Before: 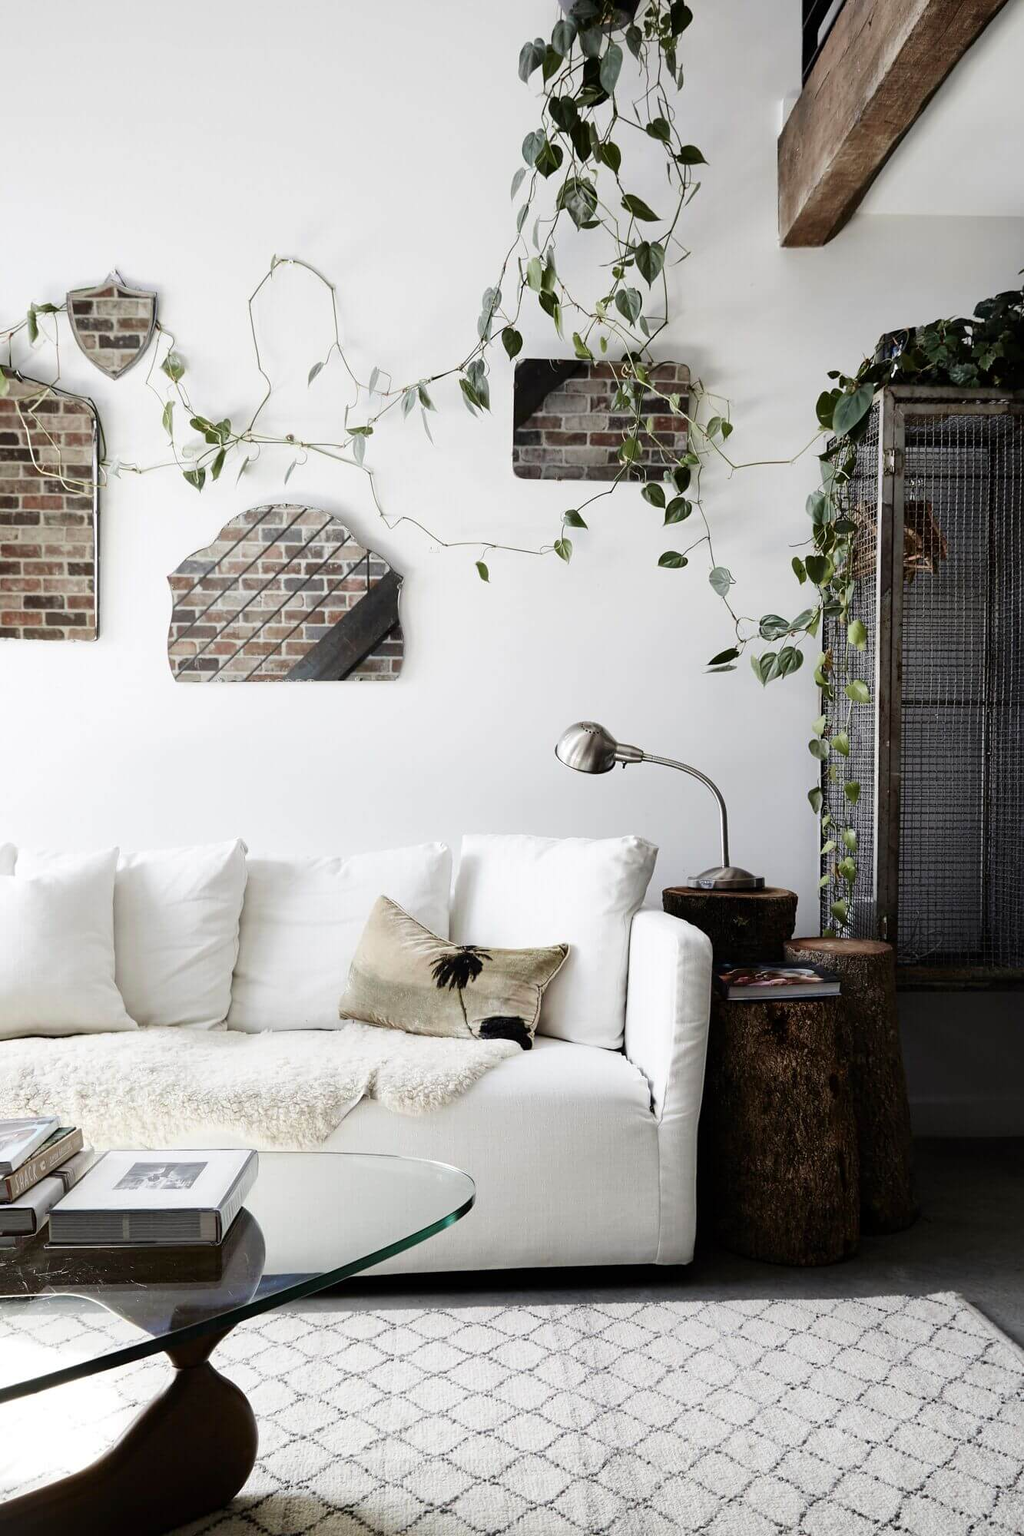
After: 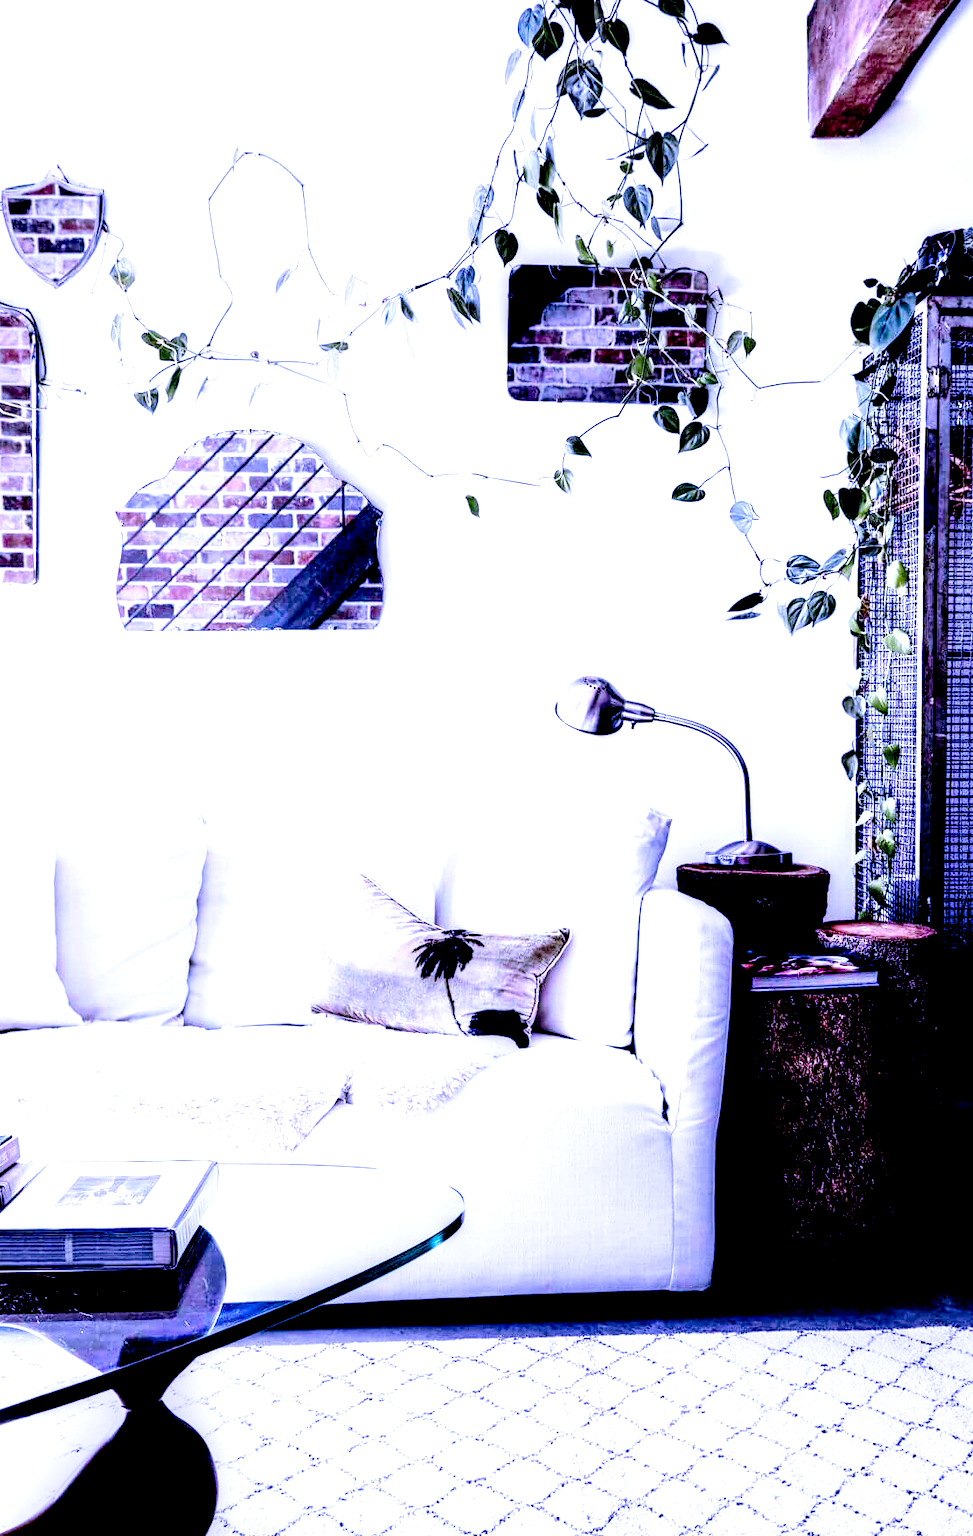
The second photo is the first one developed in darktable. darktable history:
crop: left 6.446%, top 8.188%, right 9.538%, bottom 3.548%
levels: black 3.83%, white 90.64%, levels [0.044, 0.416, 0.908]
contrast brightness saturation: contrast 0.1, brightness 0.03, saturation 0.09
base curve: curves: ch0 [(0, 0) (0.028, 0.03) (0.121, 0.232) (0.46, 0.748) (0.859, 0.968) (1, 1)], preserve colors none
local contrast: shadows 185%, detail 225%
tone curve: curves: ch0 [(0, 0) (0.068, 0.031) (0.183, 0.13) (0.341, 0.319) (0.547, 0.545) (0.828, 0.817) (1, 0.968)]; ch1 [(0, 0) (0.23, 0.166) (0.34, 0.308) (0.371, 0.337) (0.429, 0.408) (0.477, 0.466) (0.499, 0.5) (0.529, 0.528) (0.559, 0.578) (0.743, 0.798) (1, 1)]; ch2 [(0, 0) (0.431, 0.419) (0.495, 0.502) (0.524, 0.525) (0.568, 0.543) (0.6, 0.597) (0.634, 0.644) (0.728, 0.722) (1, 1)], color space Lab, independent channels, preserve colors none
white balance: red 0.98, blue 1.61
